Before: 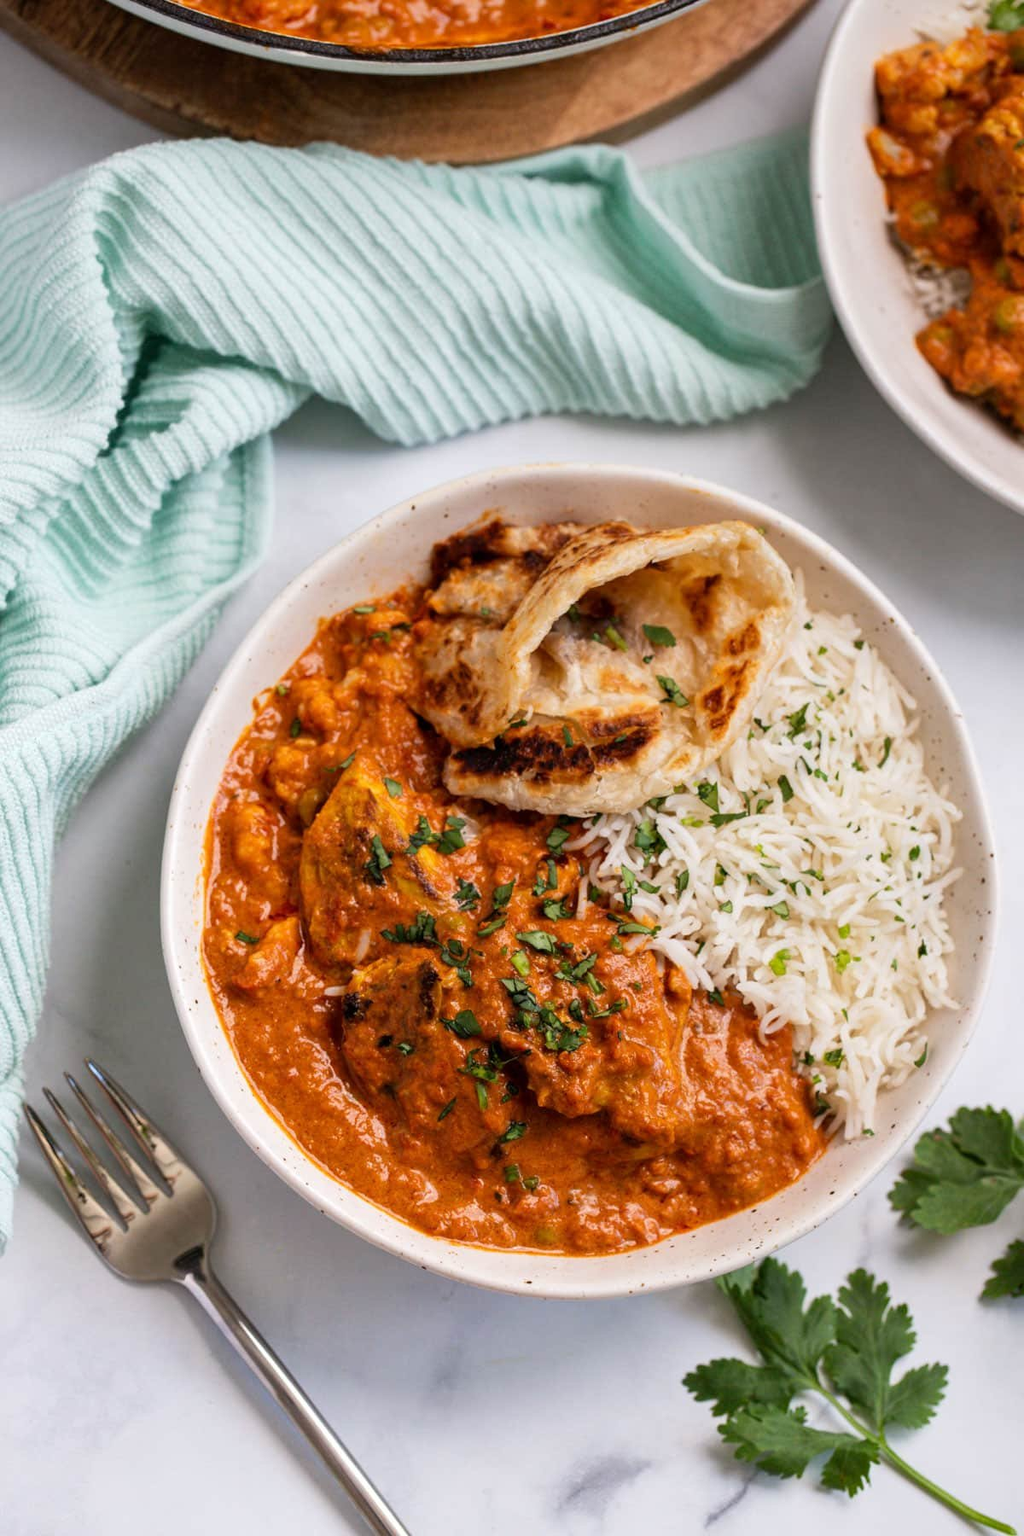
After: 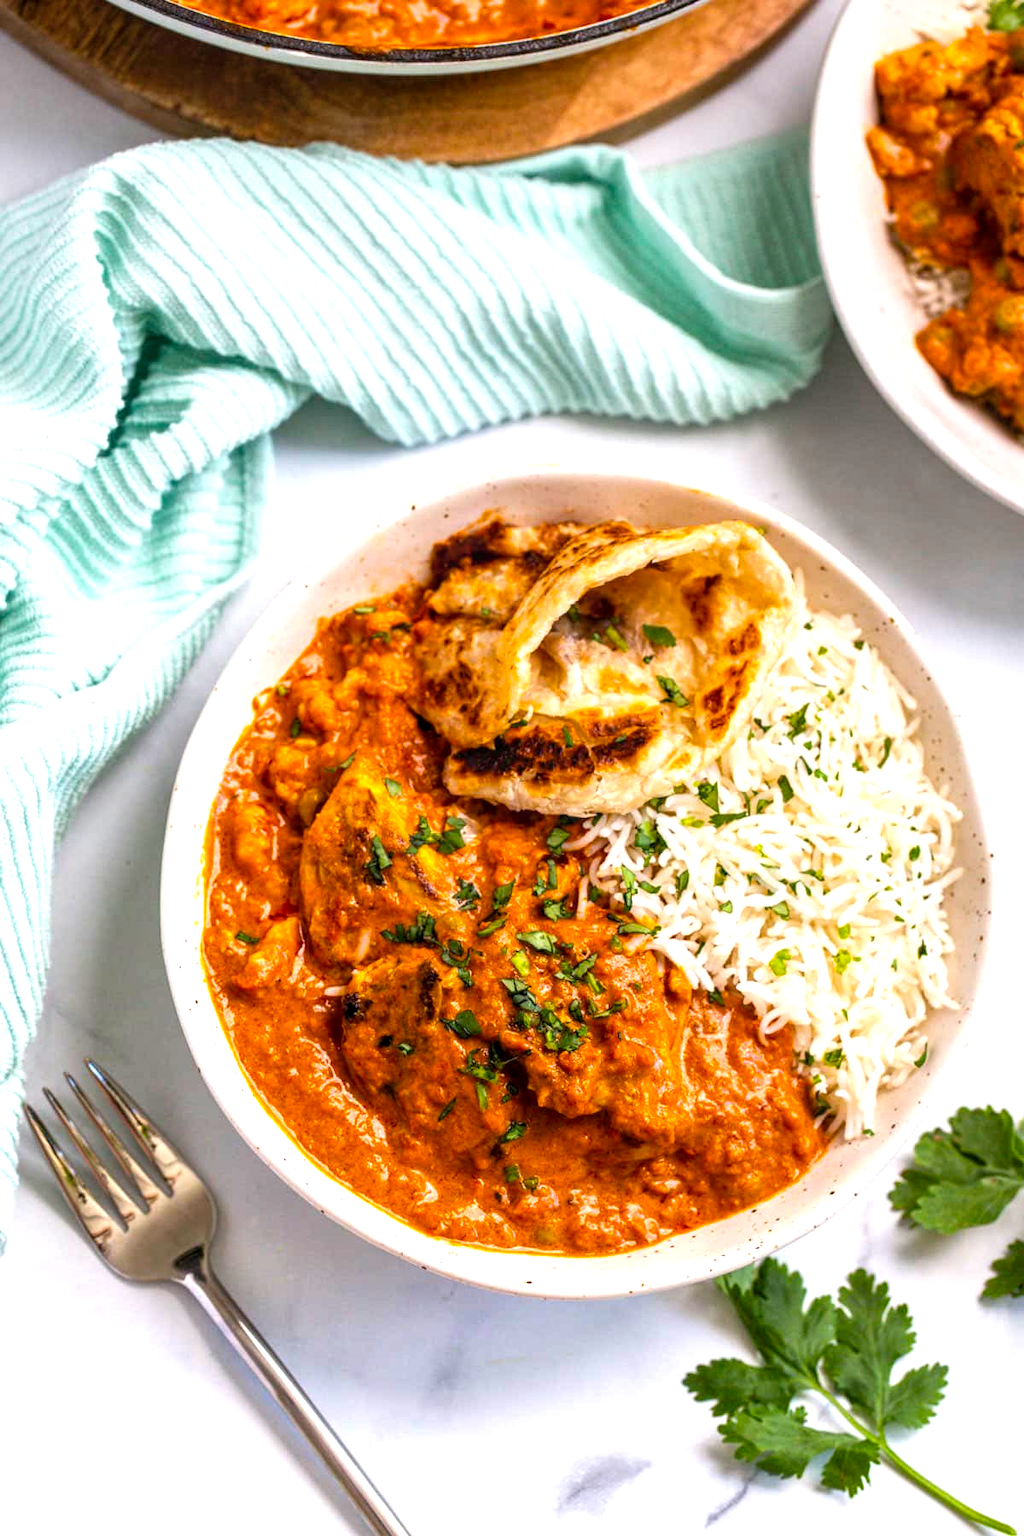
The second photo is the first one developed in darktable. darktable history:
exposure: black level correction 0, exposure 0.7 EV, compensate exposure bias true, compensate highlight preservation false
color balance rgb: perceptual saturation grading › global saturation 25%, global vibrance 20%
local contrast: on, module defaults
